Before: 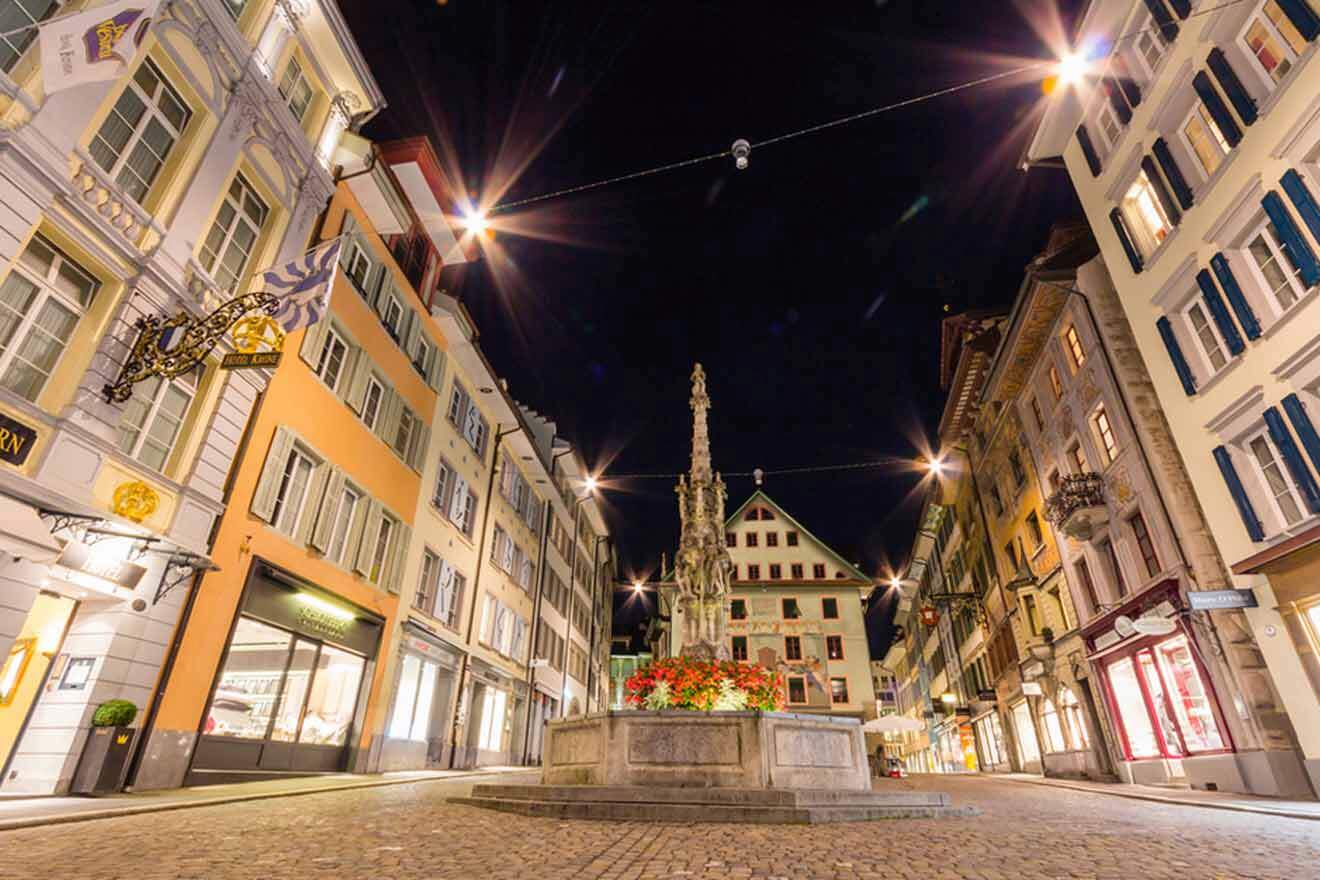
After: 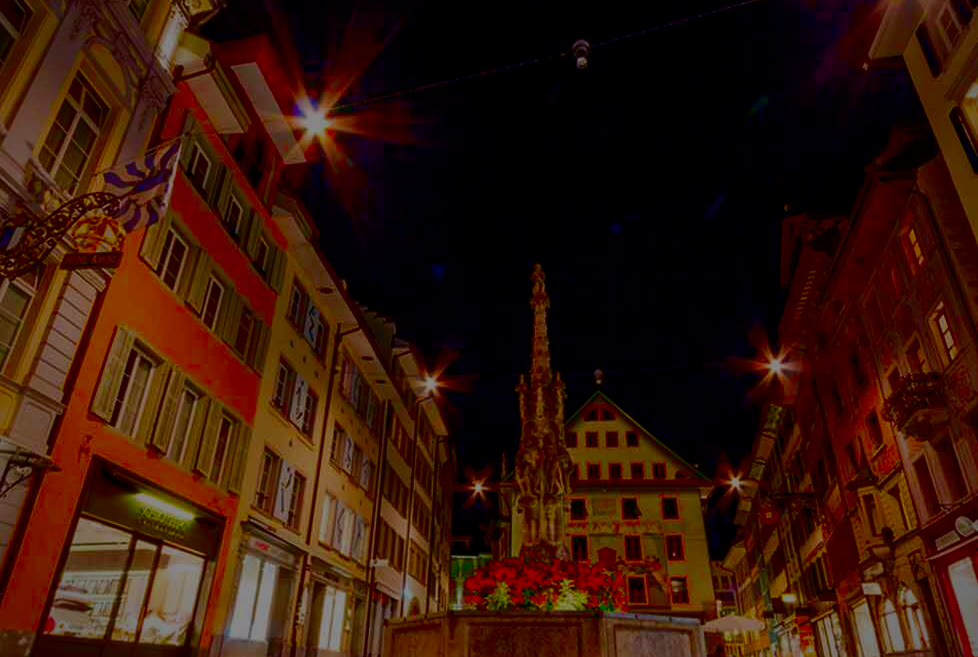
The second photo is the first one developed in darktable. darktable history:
crop and rotate: left 12.162%, top 11.41%, right 13.703%, bottom 13.907%
vignetting: saturation -0.002
filmic rgb: black relative exposure -7.23 EV, white relative exposure 5.37 EV, hardness 3.02
contrast brightness saturation: brightness -0.994, saturation 0.989
